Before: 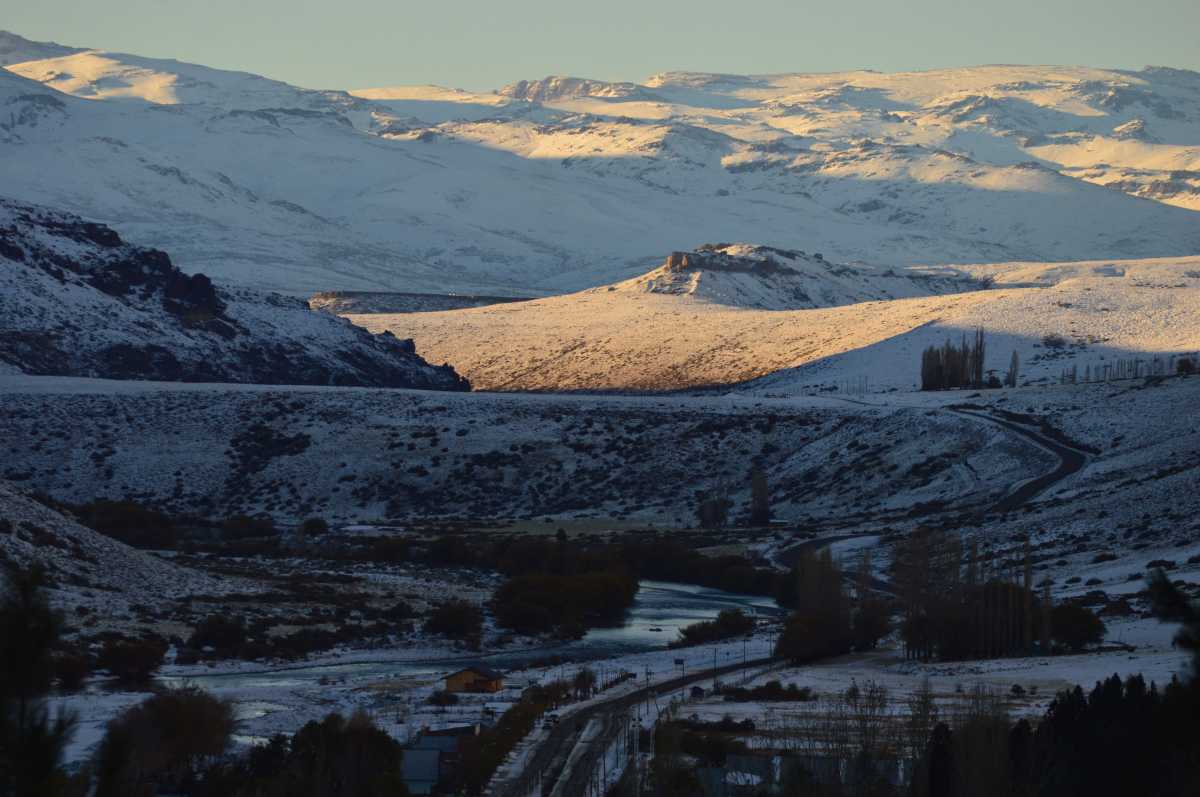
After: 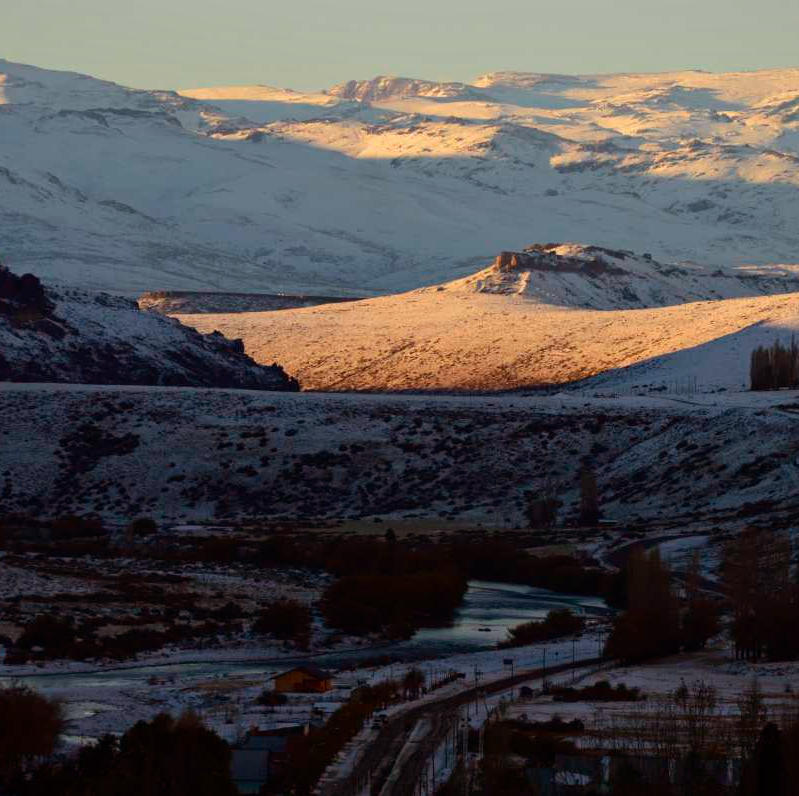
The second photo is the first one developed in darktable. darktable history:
rgb levels: mode RGB, independent channels, levels [[0, 0.5, 1], [0, 0.521, 1], [0, 0.536, 1]]
shadows and highlights: shadows -24.28, highlights 49.77, soften with gaussian
crop and rotate: left 14.292%, right 19.041%
